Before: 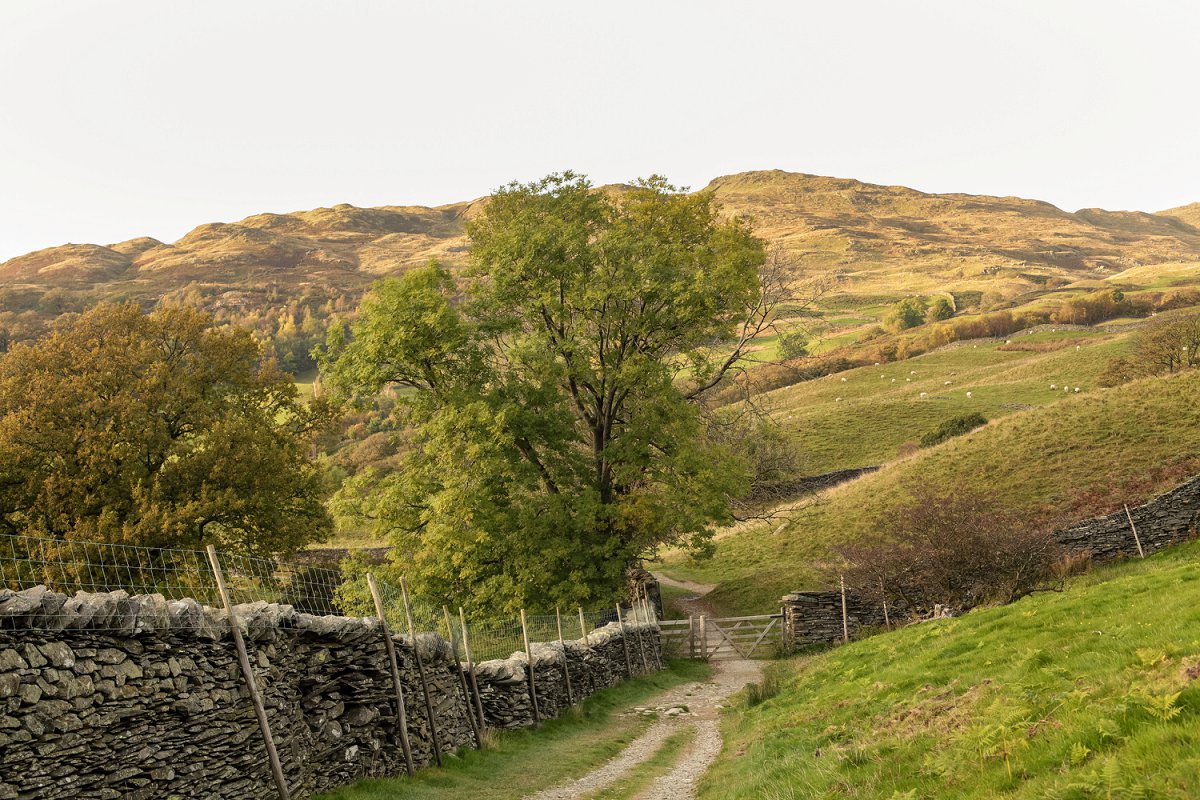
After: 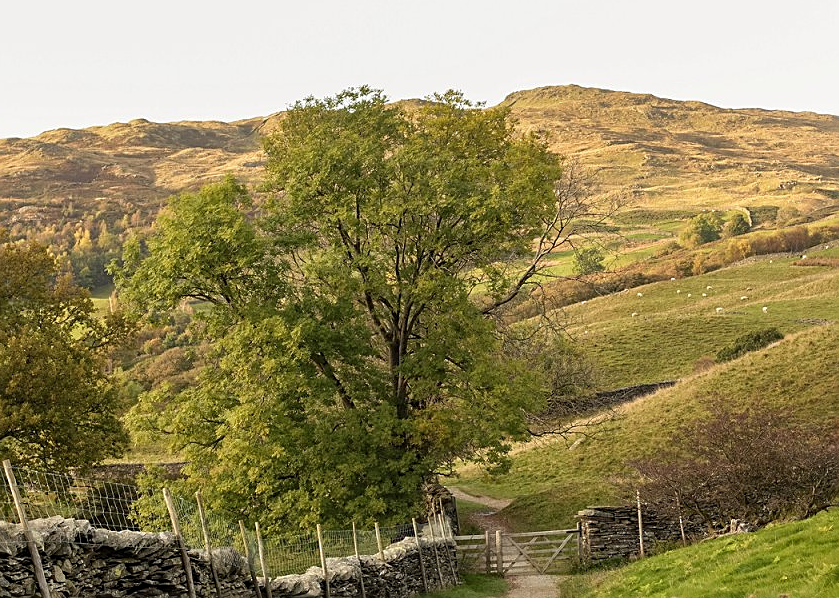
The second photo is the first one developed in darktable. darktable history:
sharpen: on, module defaults
tone equalizer: on, module defaults
crop and rotate: left 17.046%, top 10.659%, right 12.989%, bottom 14.553%
